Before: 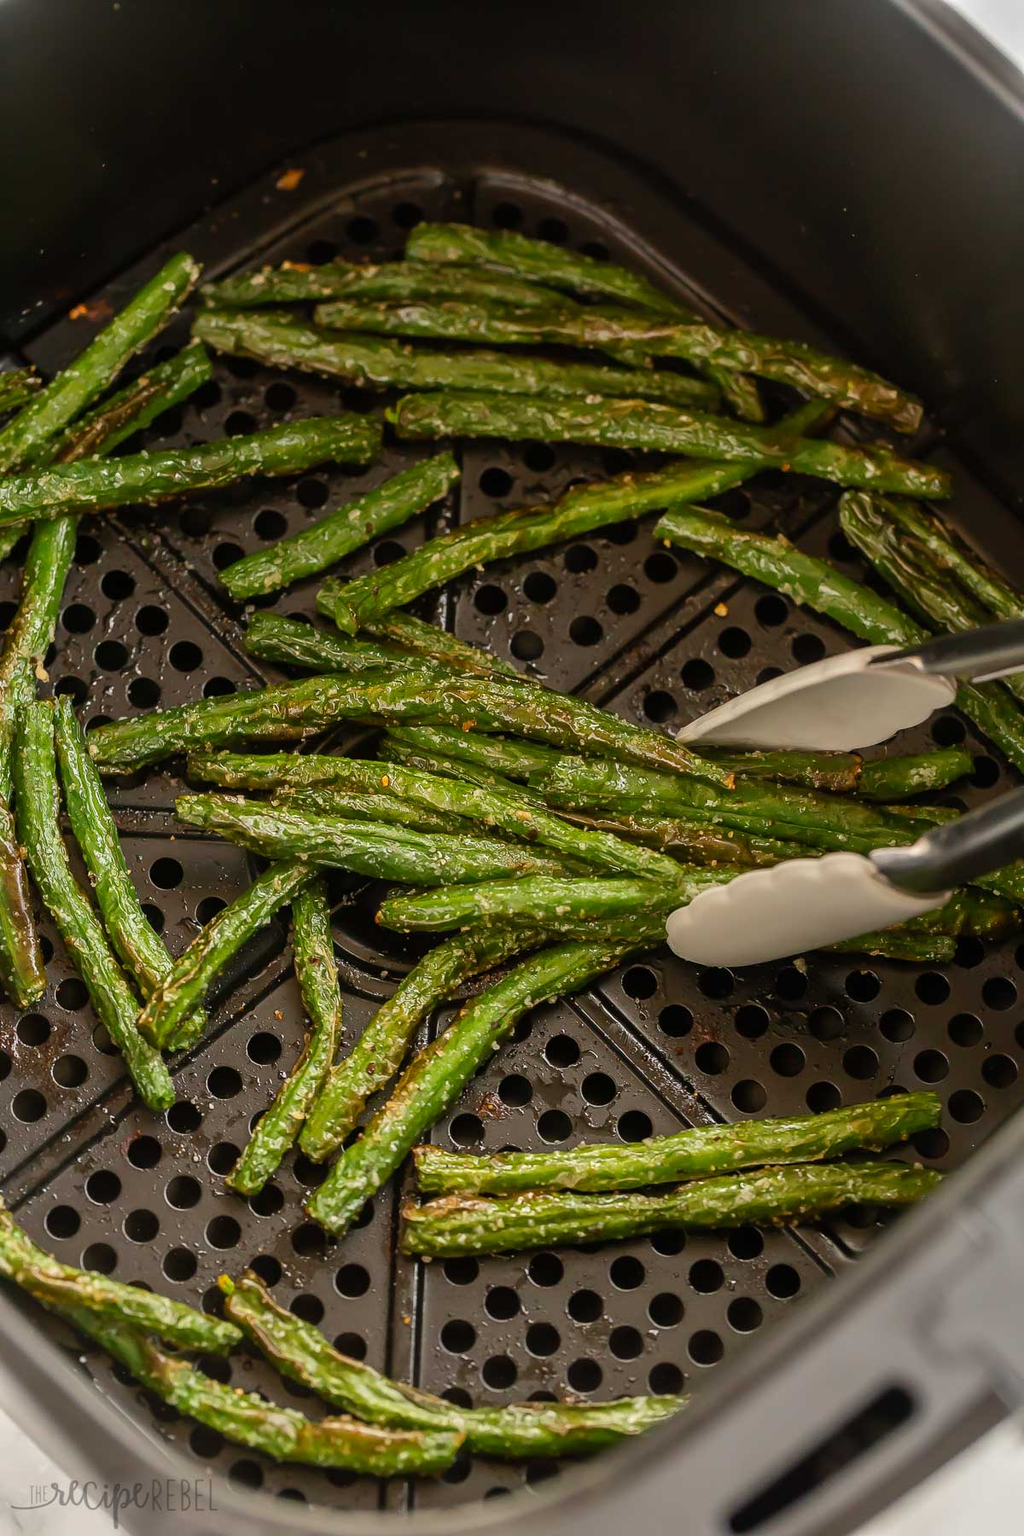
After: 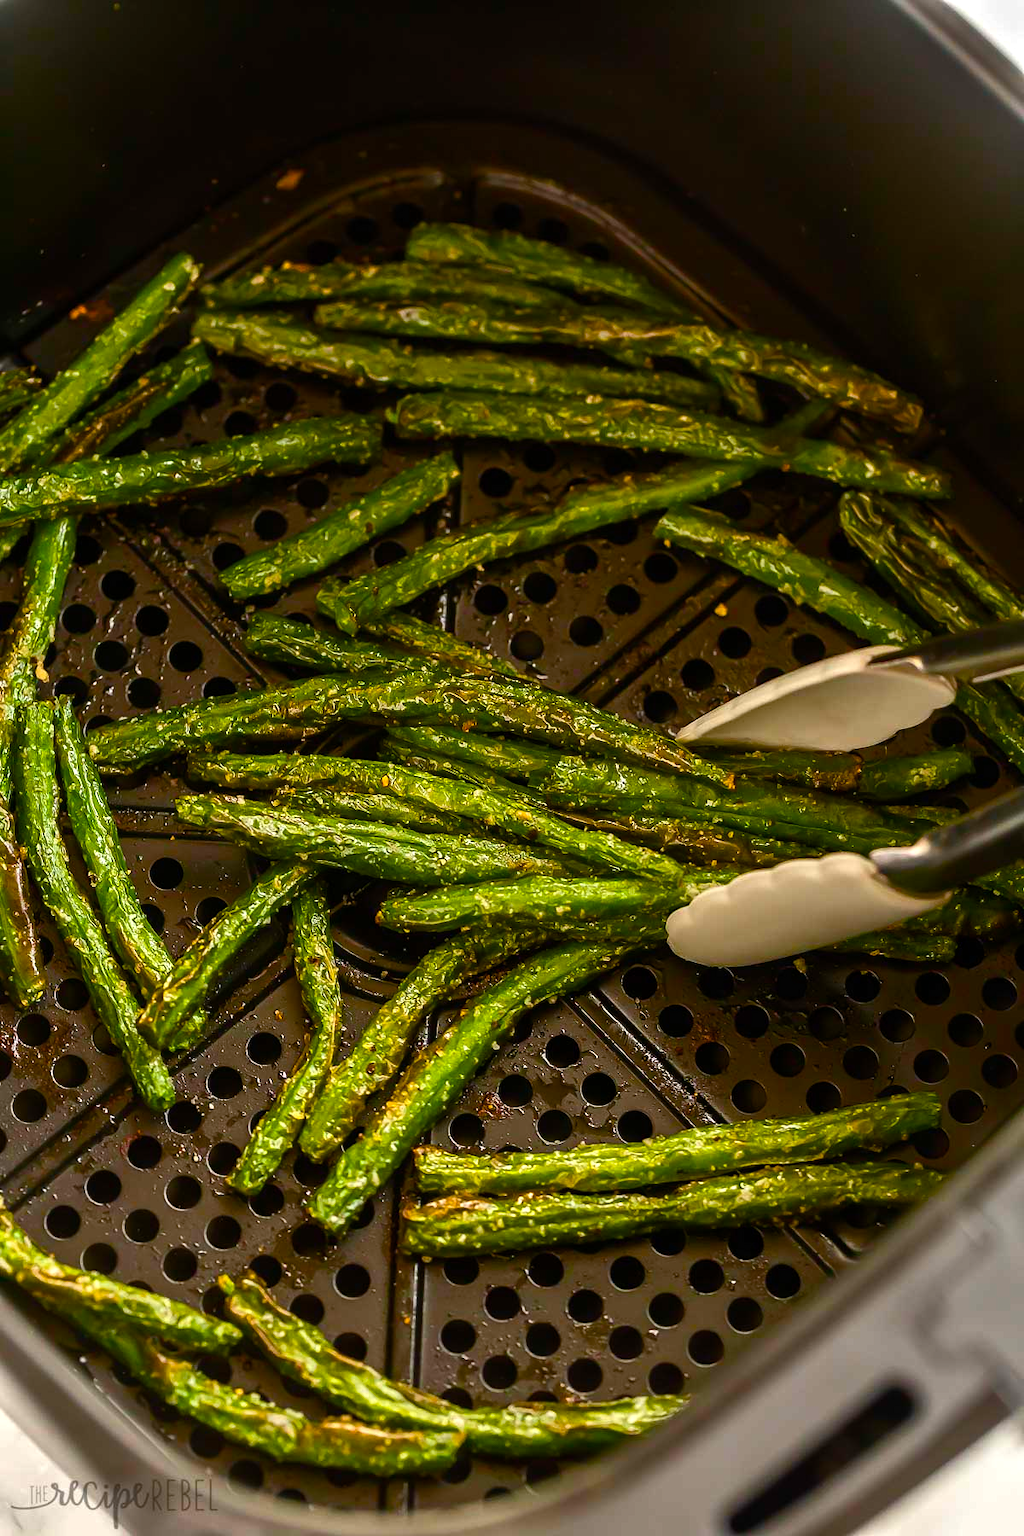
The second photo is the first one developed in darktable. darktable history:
color balance rgb: perceptual saturation grading › global saturation 20%, perceptual saturation grading › highlights -25.447%, perceptual saturation grading › shadows 49.228%, perceptual brilliance grading › highlights 14.264%, perceptual brilliance grading › mid-tones -5.132%, perceptual brilliance grading › shadows -26.366%, global vibrance 50.838%
